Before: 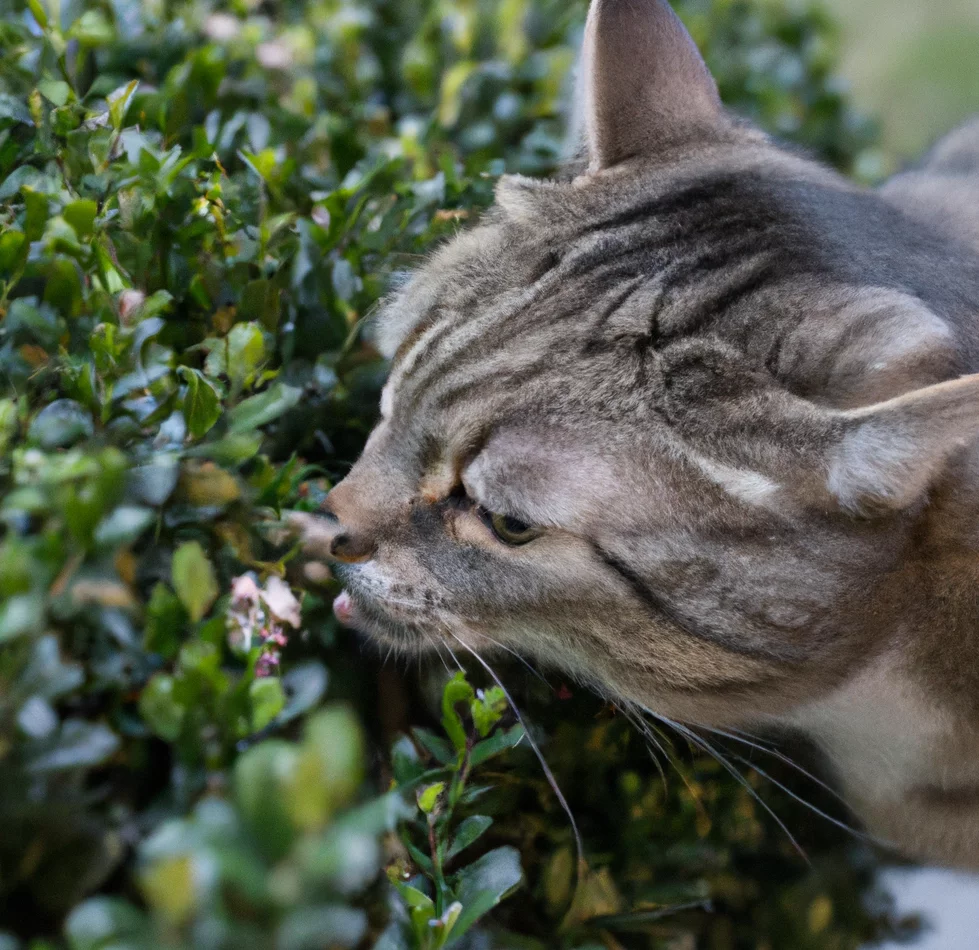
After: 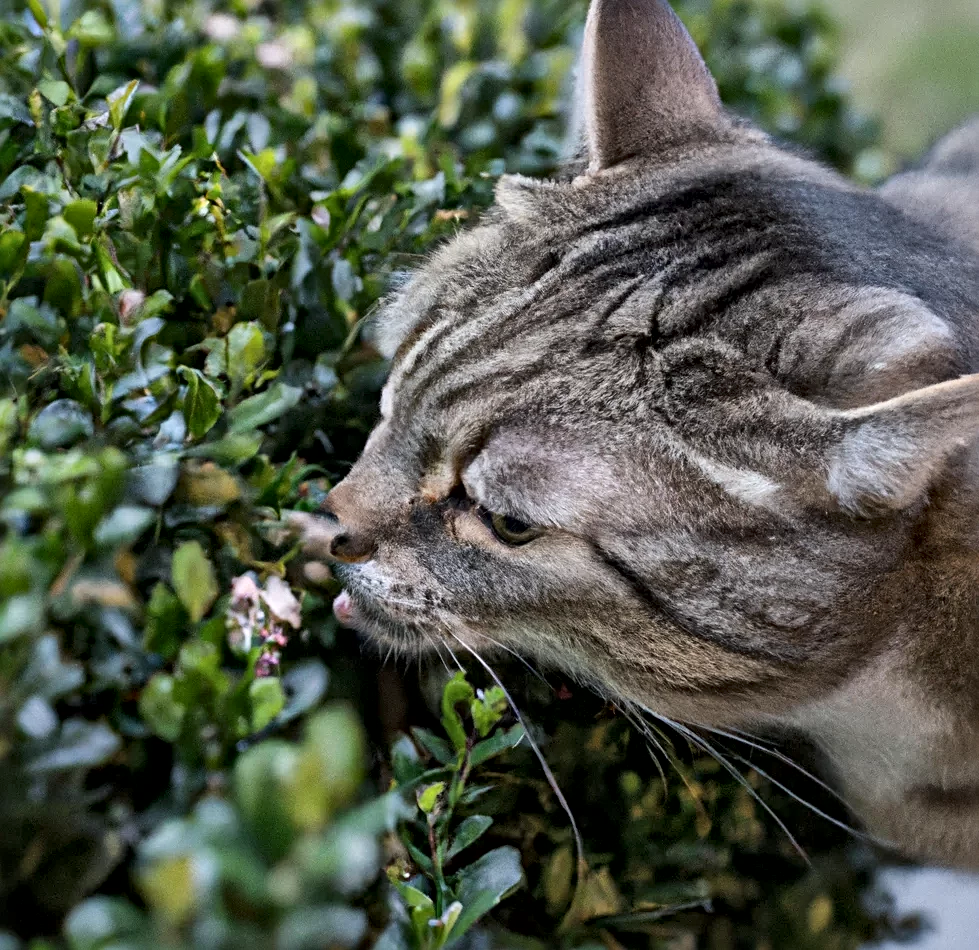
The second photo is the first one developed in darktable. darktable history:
local contrast: mode bilateral grid, contrast 20, coarseness 19, detail 164%, midtone range 0.2
sharpen: radius 3.131
